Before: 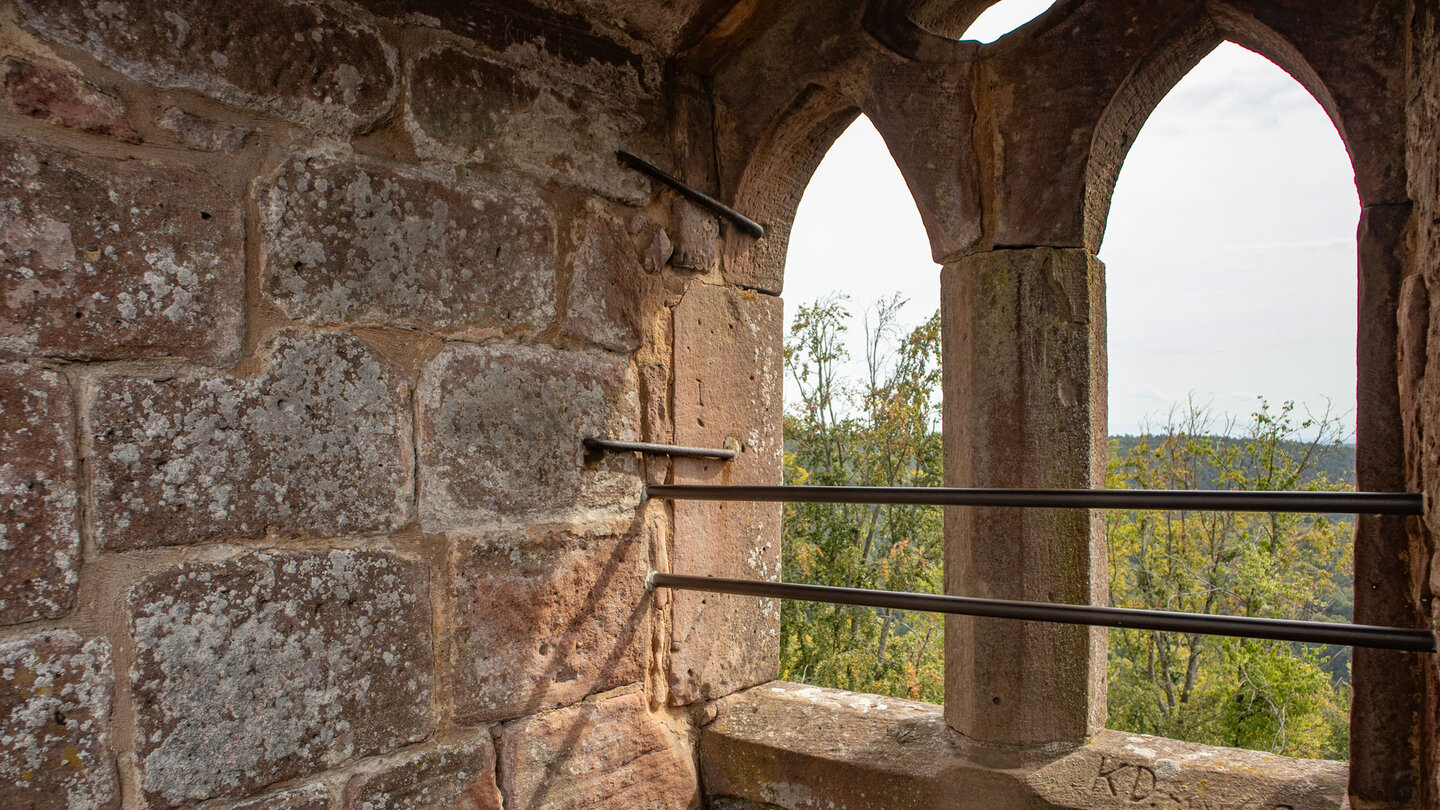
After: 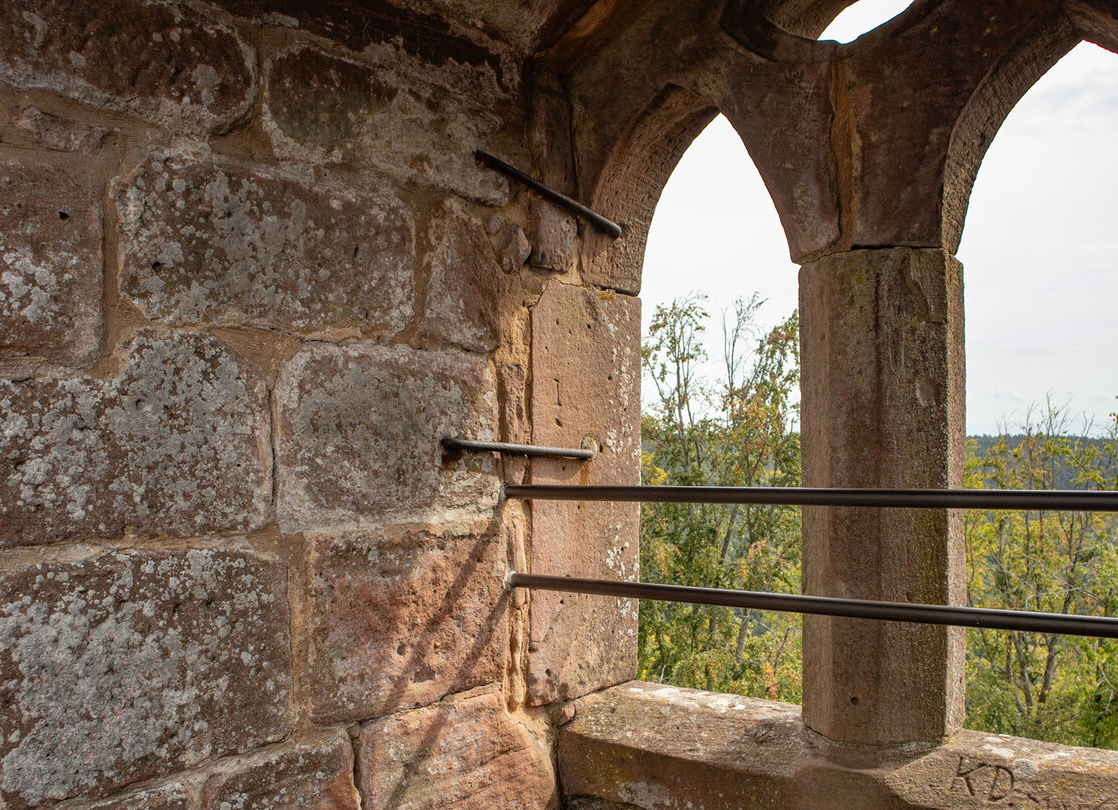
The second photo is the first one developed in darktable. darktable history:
crop: left 9.882%, right 12.476%
